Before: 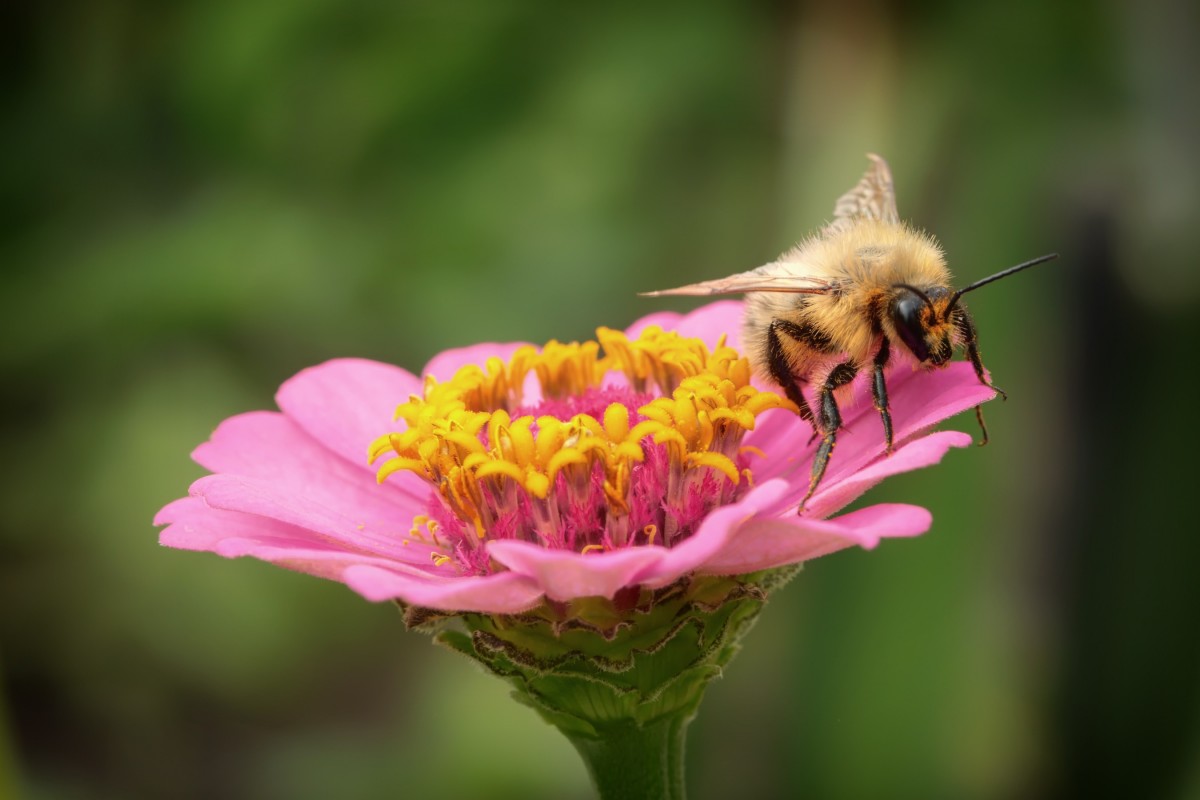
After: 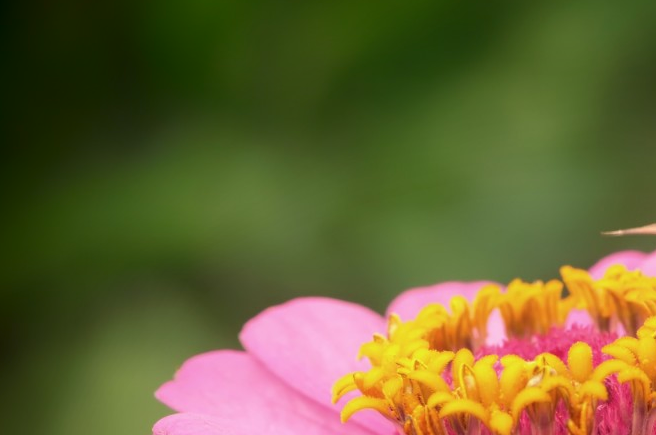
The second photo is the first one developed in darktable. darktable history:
shadows and highlights: shadows -68.75, highlights 33.42, soften with gaussian
crop and rotate: left 3.056%, top 7.626%, right 42.203%, bottom 37.929%
